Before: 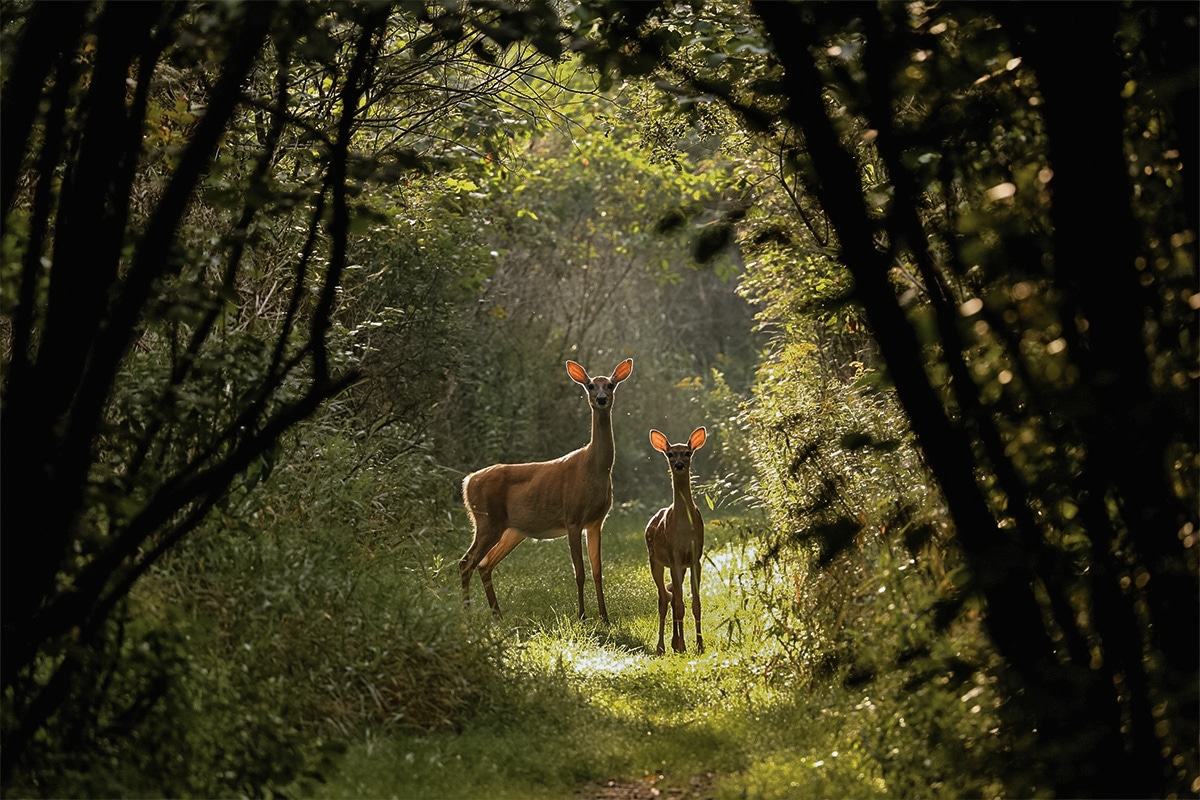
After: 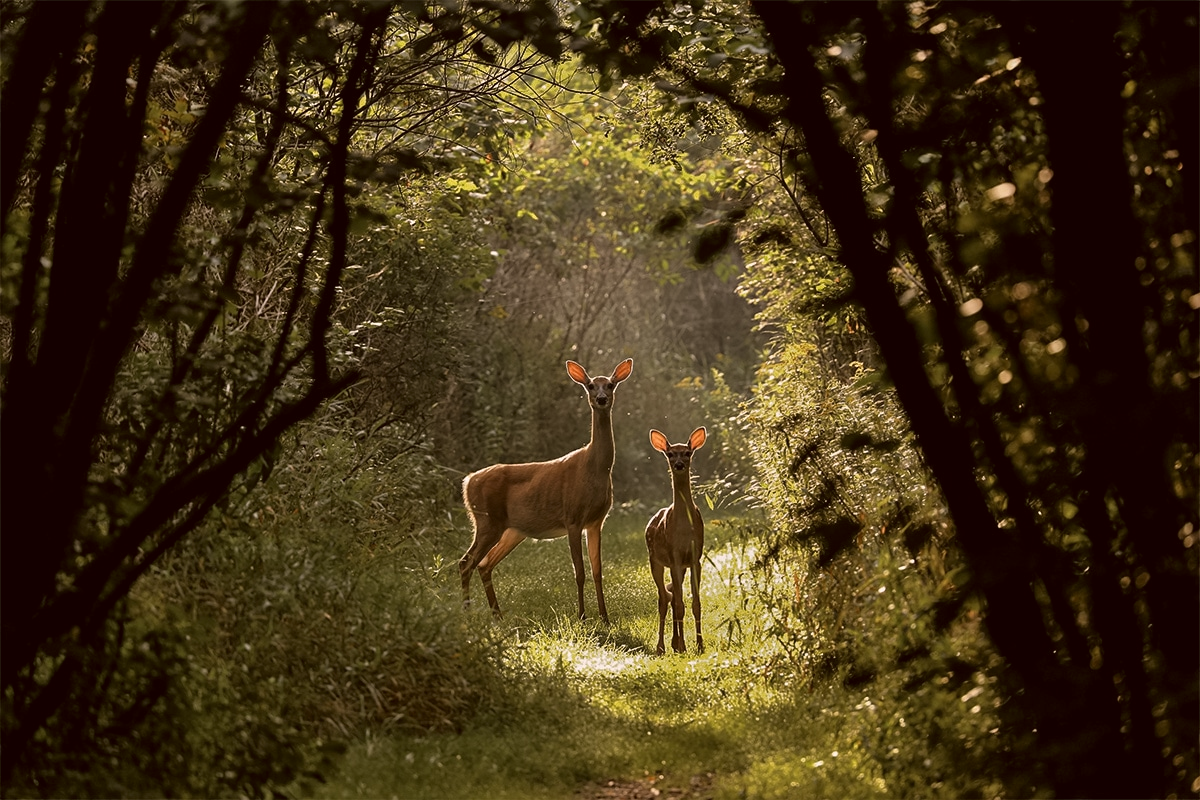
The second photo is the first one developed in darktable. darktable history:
color correction: highlights a* 6.15, highlights b* 7.76, shadows a* 6.12, shadows b* 7.44, saturation 0.877
